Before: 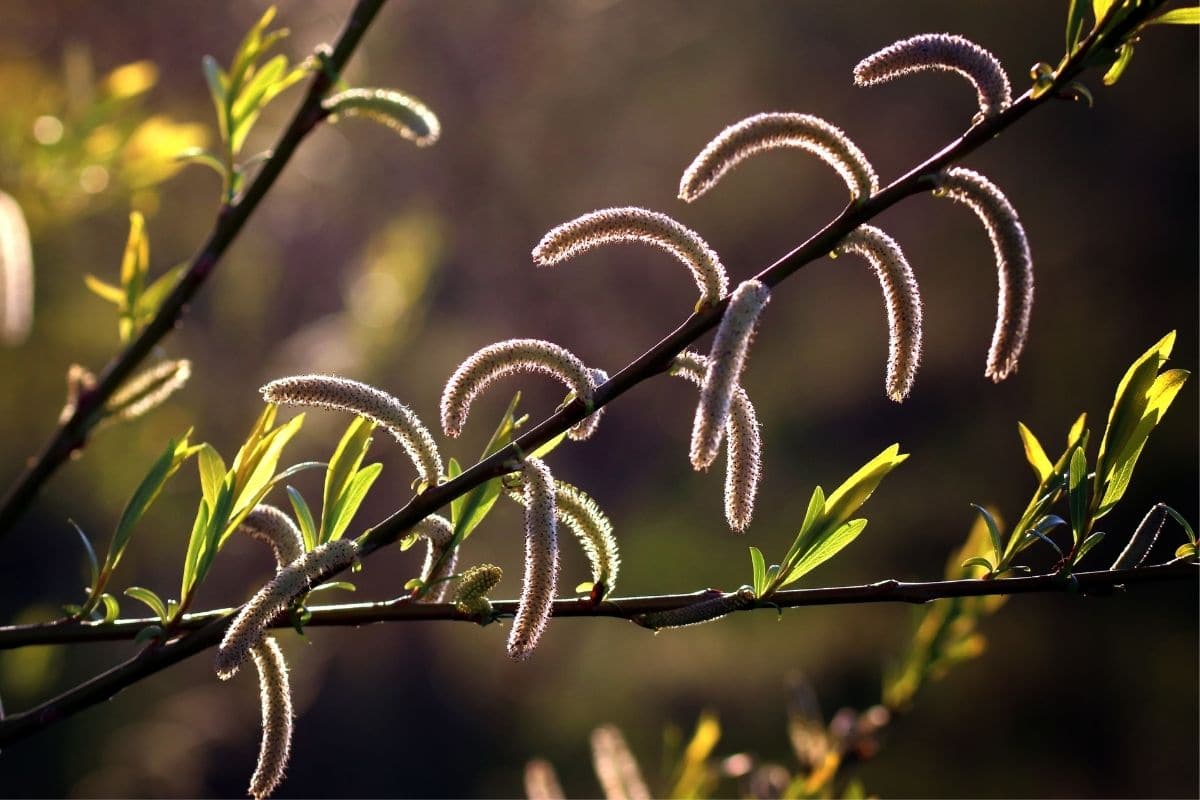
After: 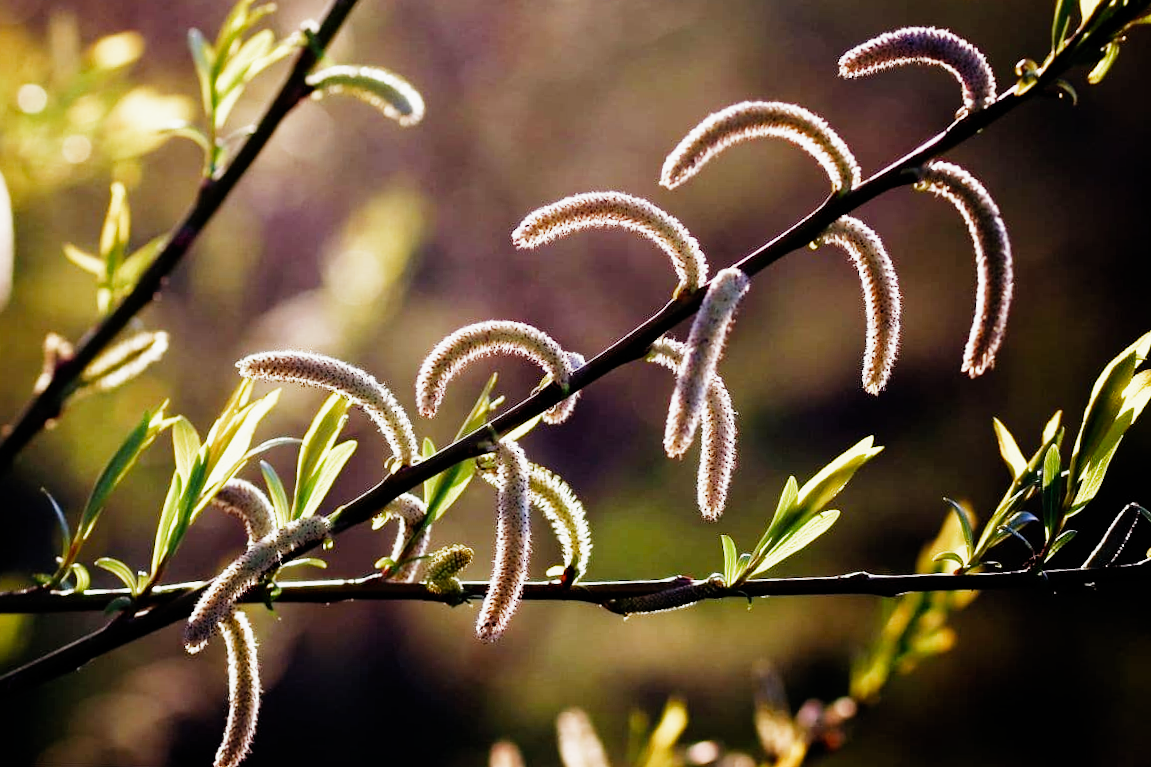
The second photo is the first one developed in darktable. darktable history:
crop and rotate: angle -1.61°
filmic rgb: black relative exposure -7.65 EV, white relative exposure 4.56 EV, hardness 3.61, contrast 1.259, preserve chrominance no, color science v4 (2020), type of noise poissonian
exposure: black level correction 0, exposure 1.096 EV, compensate highlight preservation false
